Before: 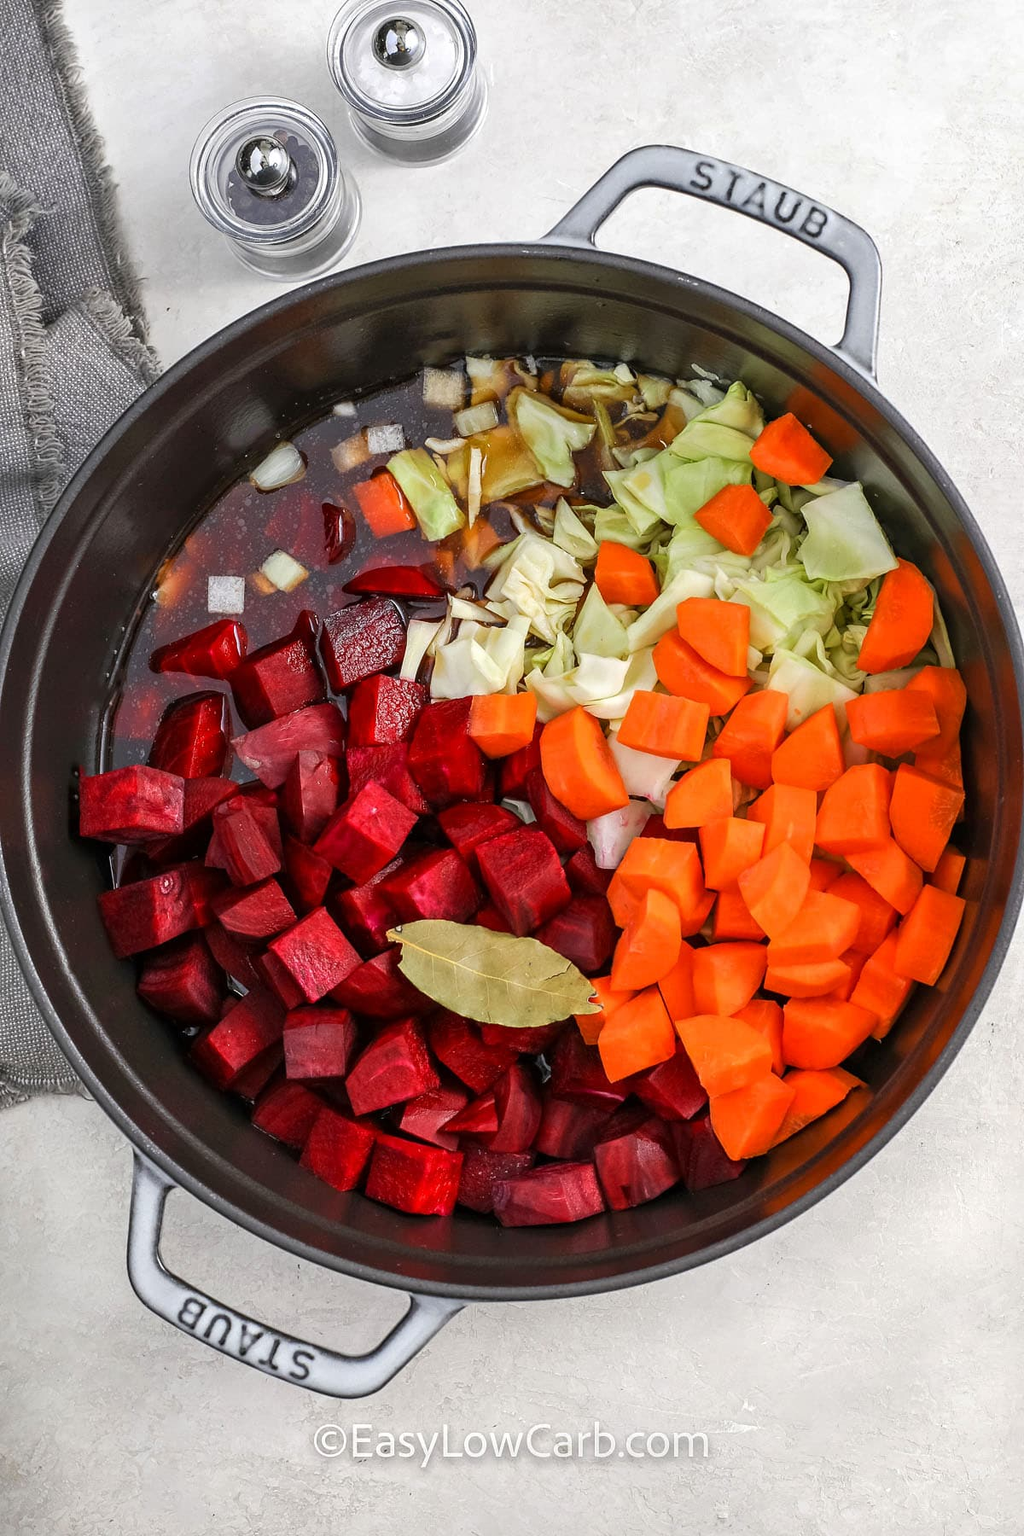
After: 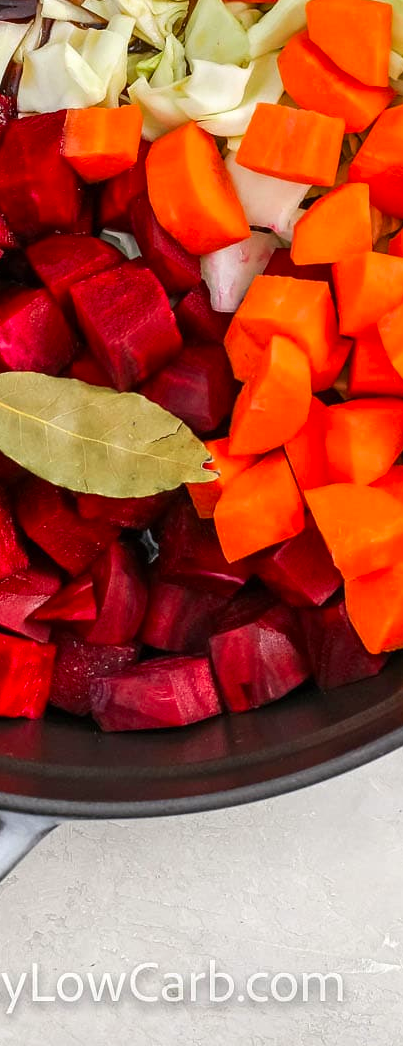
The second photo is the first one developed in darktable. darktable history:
crop: left 40.643%, top 39.234%, right 25.772%, bottom 2.646%
contrast brightness saturation: contrast 0.043, saturation 0.157
